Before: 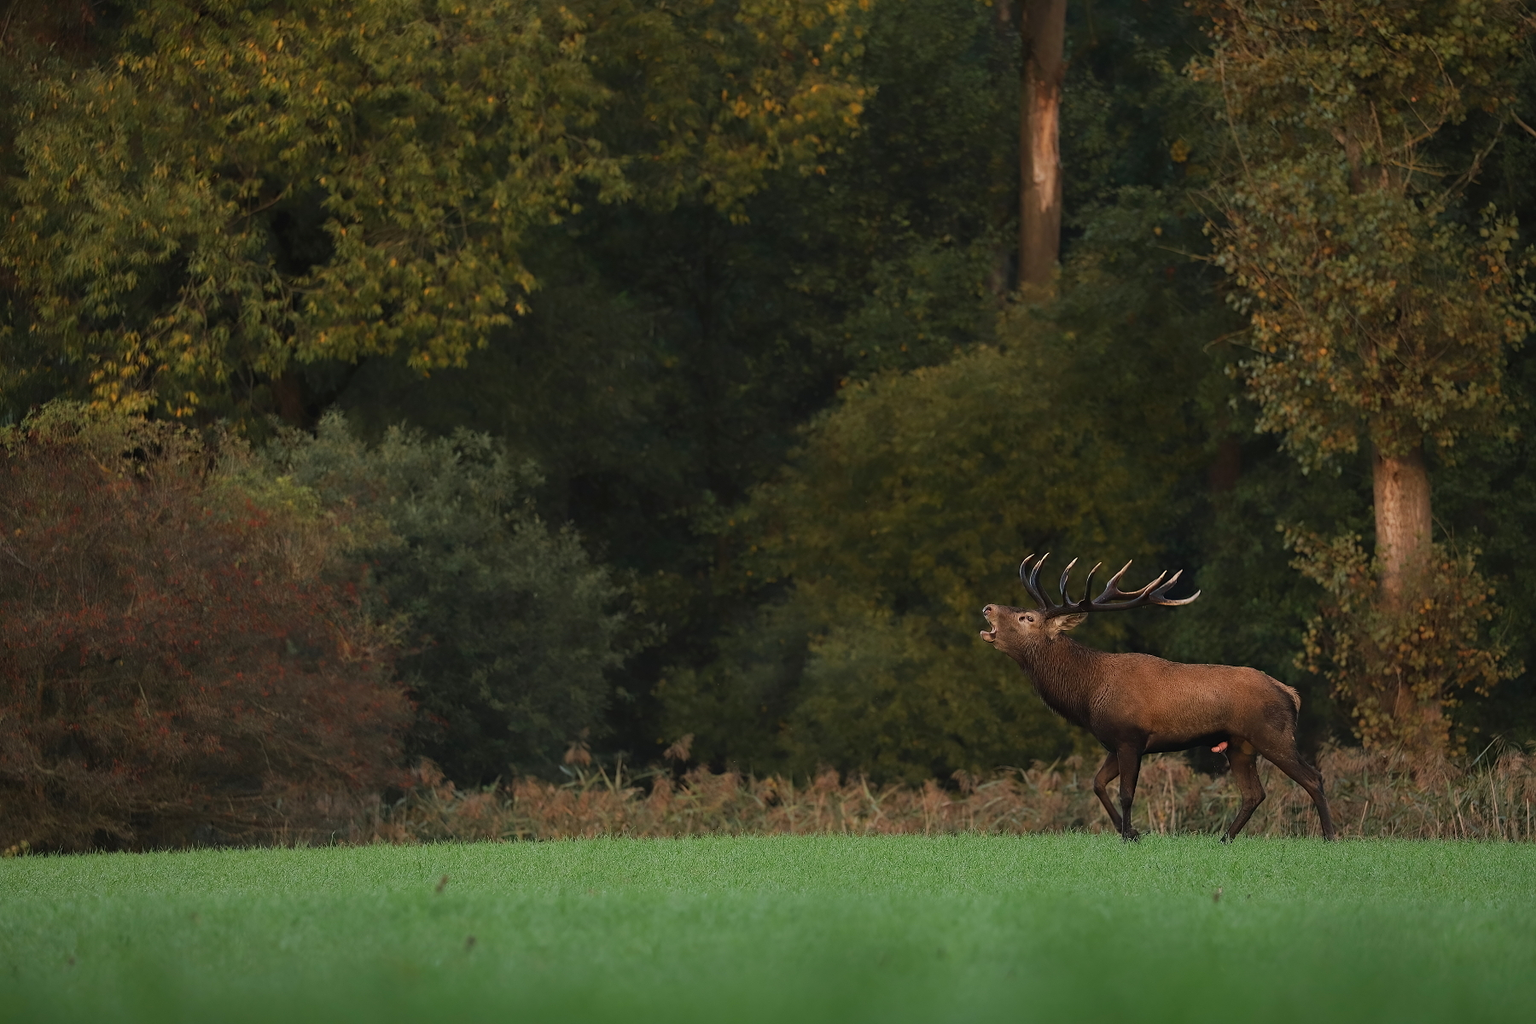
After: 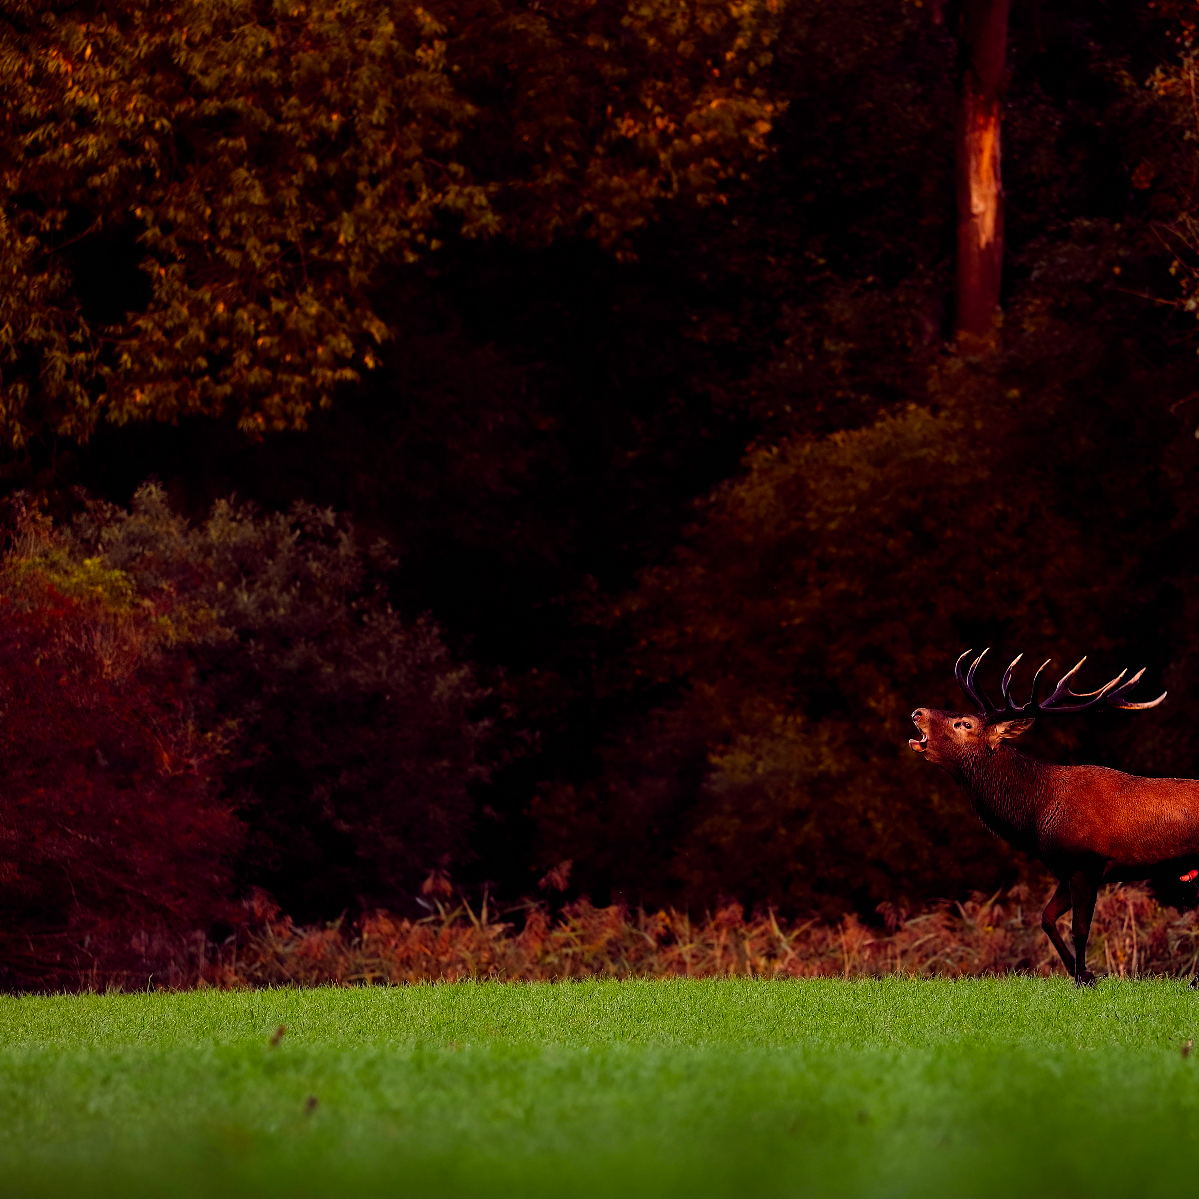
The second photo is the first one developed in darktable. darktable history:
crop and rotate: left 13.342%, right 19.991%
tone equalizer: -8 EV -0.002 EV, -7 EV 0.005 EV, -6 EV -0.008 EV, -5 EV 0.007 EV, -4 EV -0.042 EV, -3 EV -0.233 EV, -2 EV -0.662 EV, -1 EV -0.983 EV, +0 EV -0.969 EV, smoothing diameter 2%, edges refinement/feathering 20, mask exposure compensation -1.57 EV, filter diffusion 5
filmic rgb: black relative exposure -8.2 EV, white relative exposure 2.2 EV, threshold 3 EV, hardness 7.11, latitude 85.74%, contrast 1.696, highlights saturation mix -4%, shadows ↔ highlights balance -2.69%, preserve chrominance no, color science v5 (2021), contrast in shadows safe, contrast in highlights safe, enable highlight reconstruction true
color balance rgb: shadows lift › chroma 6.43%, shadows lift › hue 305.74°, highlights gain › chroma 2.43%, highlights gain › hue 35.74°, global offset › chroma 0.28%, global offset › hue 320.29°, linear chroma grading › global chroma 5.5%, perceptual saturation grading › global saturation 30%, contrast 5.15%
